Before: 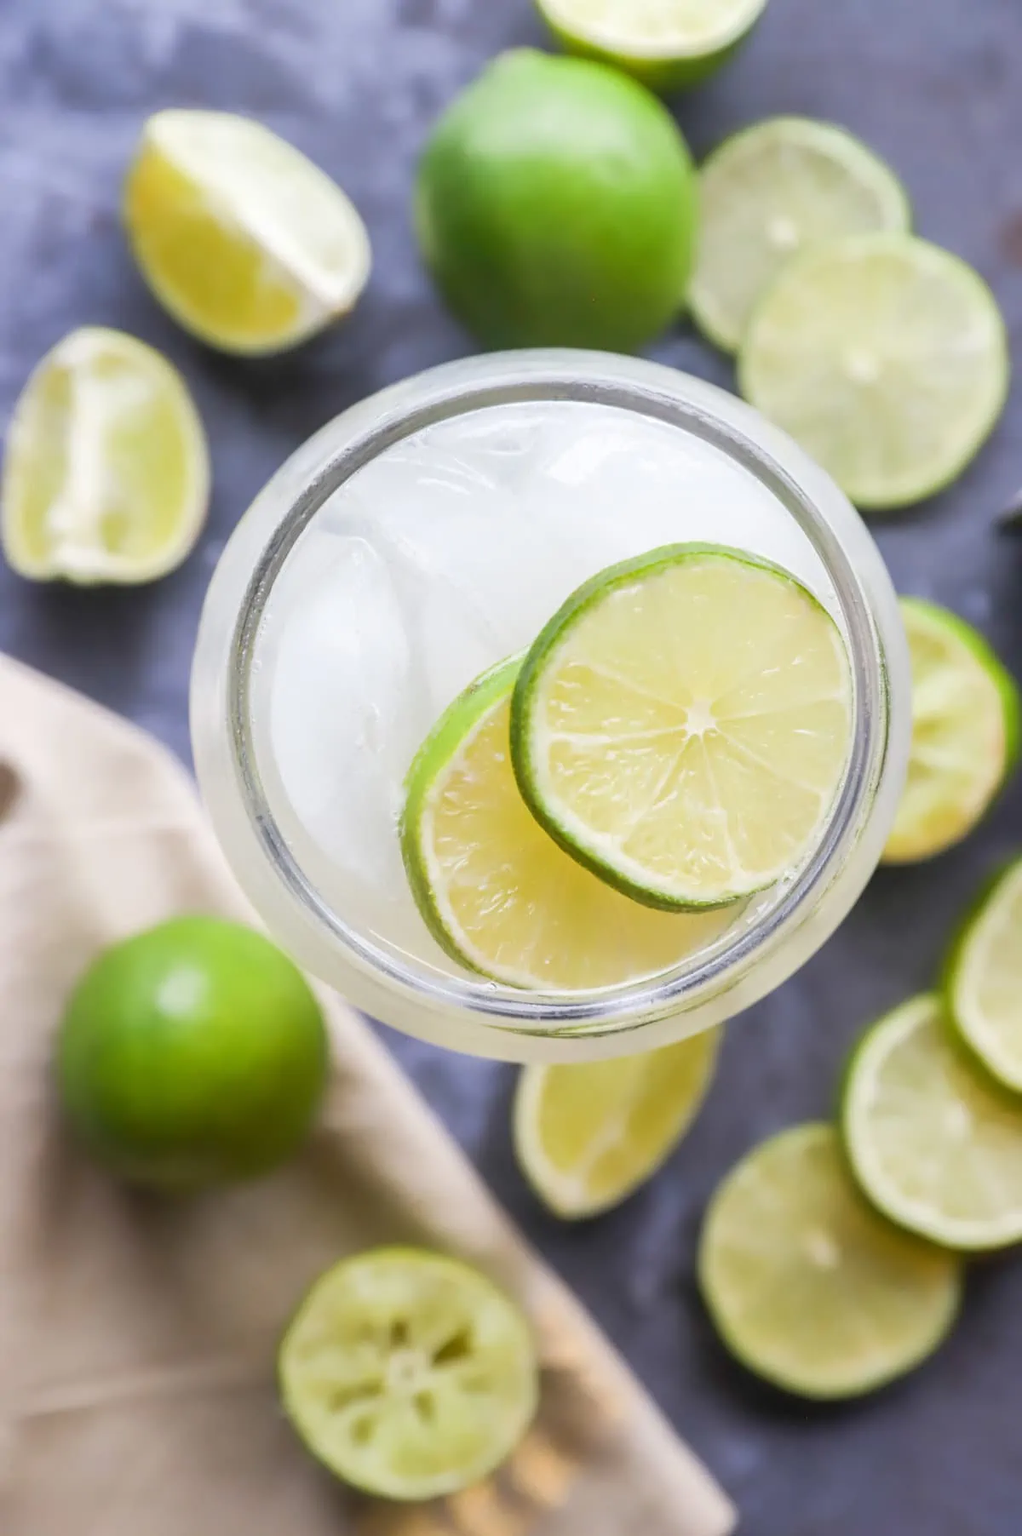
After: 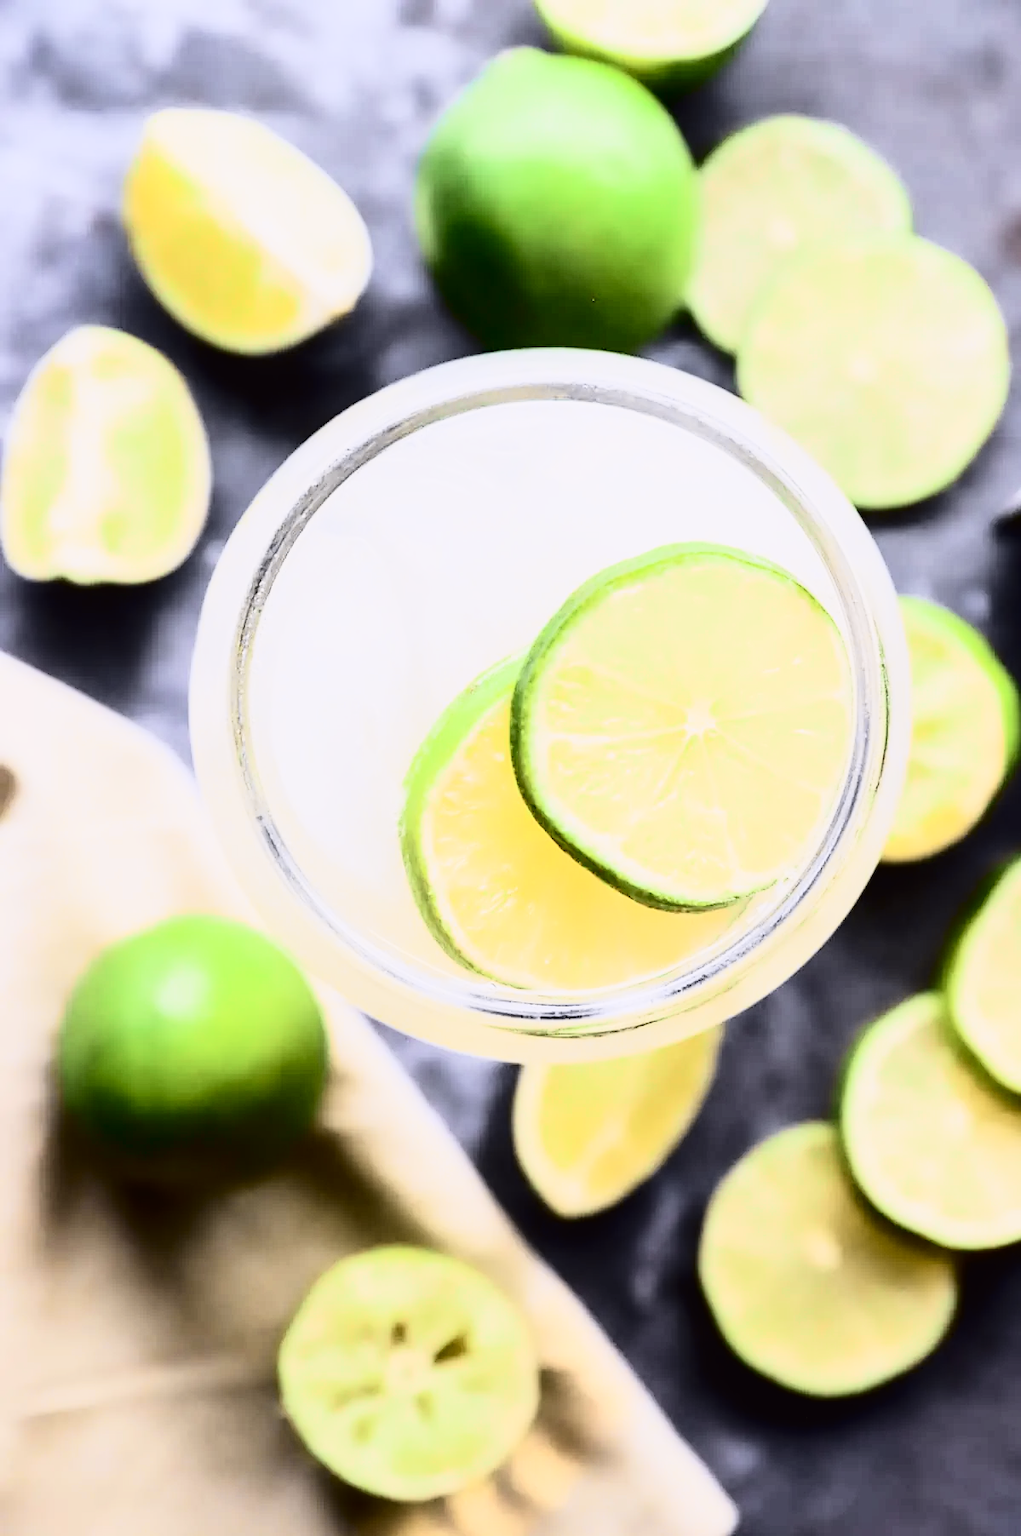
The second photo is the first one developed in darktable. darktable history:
shadows and highlights: radius 125.46, shadows 21.19, highlights -21.19, low approximation 0.01
rotate and perspective: automatic cropping original format, crop left 0, crop top 0
filmic rgb: black relative exposure -5 EV, hardness 2.88, contrast 1.2, highlights saturation mix -30%
white balance: red 1, blue 1
contrast brightness saturation: contrast 0.39, brightness 0.1
tone curve: curves: ch0 [(0, 0.011) (0.053, 0.026) (0.174, 0.115) (0.398, 0.444) (0.673, 0.775) (0.829, 0.906) (0.991, 0.981)]; ch1 [(0, 0) (0.276, 0.206) (0.409, 0.383) (0.473, 0.458) (0.492, 0.501) (0.512, 0.513) (0.54, 0.543) (0.585, 0.617) (0.659, 0.686) (0.78, 0.8) (1, 1)]; ch2 [(0, 0) (0.438, 0.449) (0.473, 0.469) (0.503, 0.5) (0.523, 0.534) (0.562, 0.594) (0.612, 0.635) (0.695, 0.713) (1, 1)], color space Lab, independent channels, preserve colors none
sharpen: radius 1.458, amount 0.398, threshold 1.271
